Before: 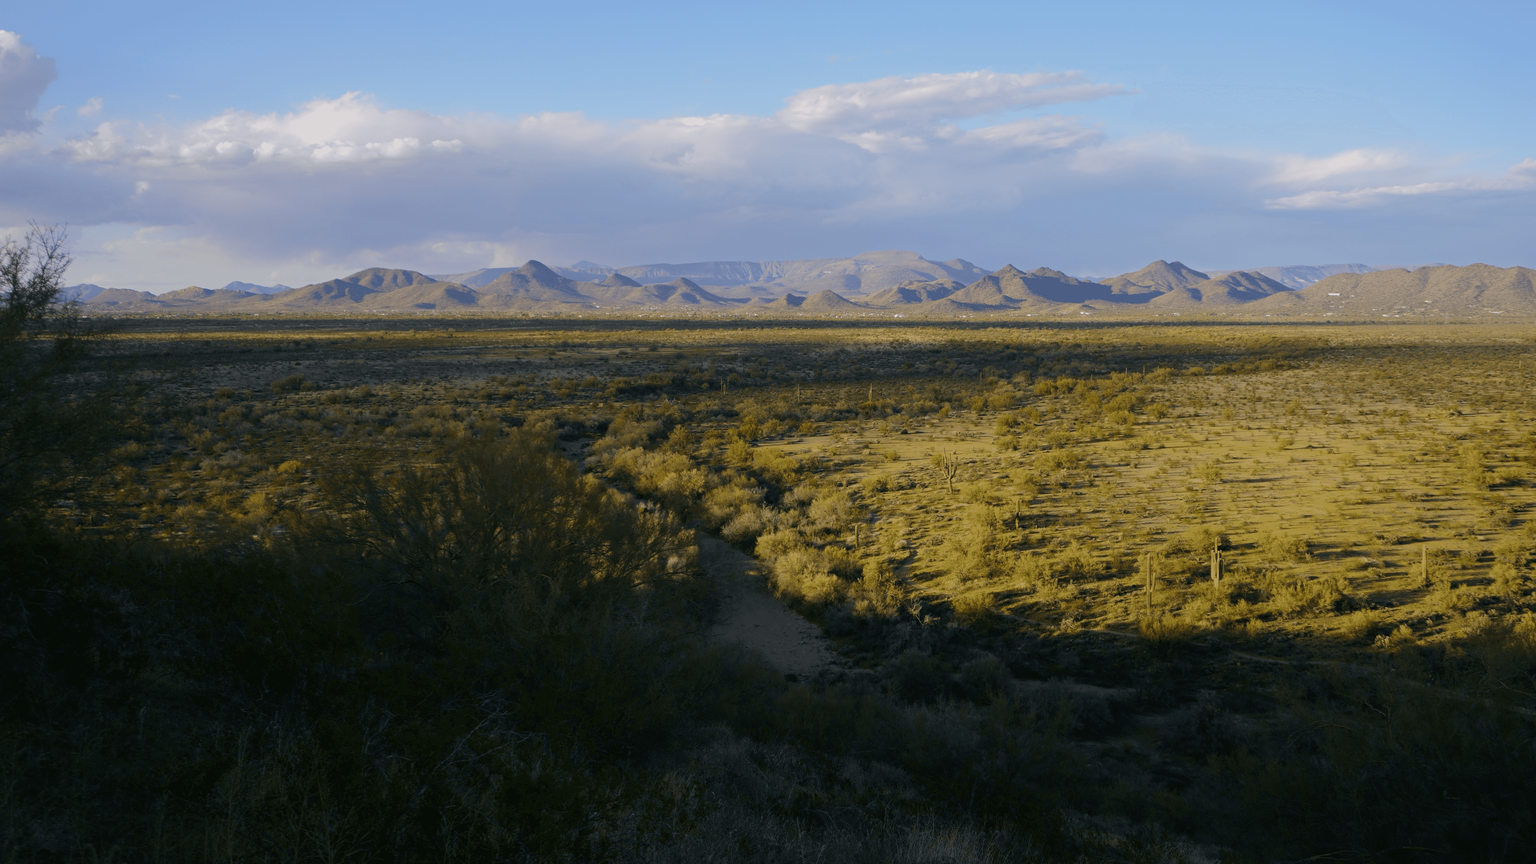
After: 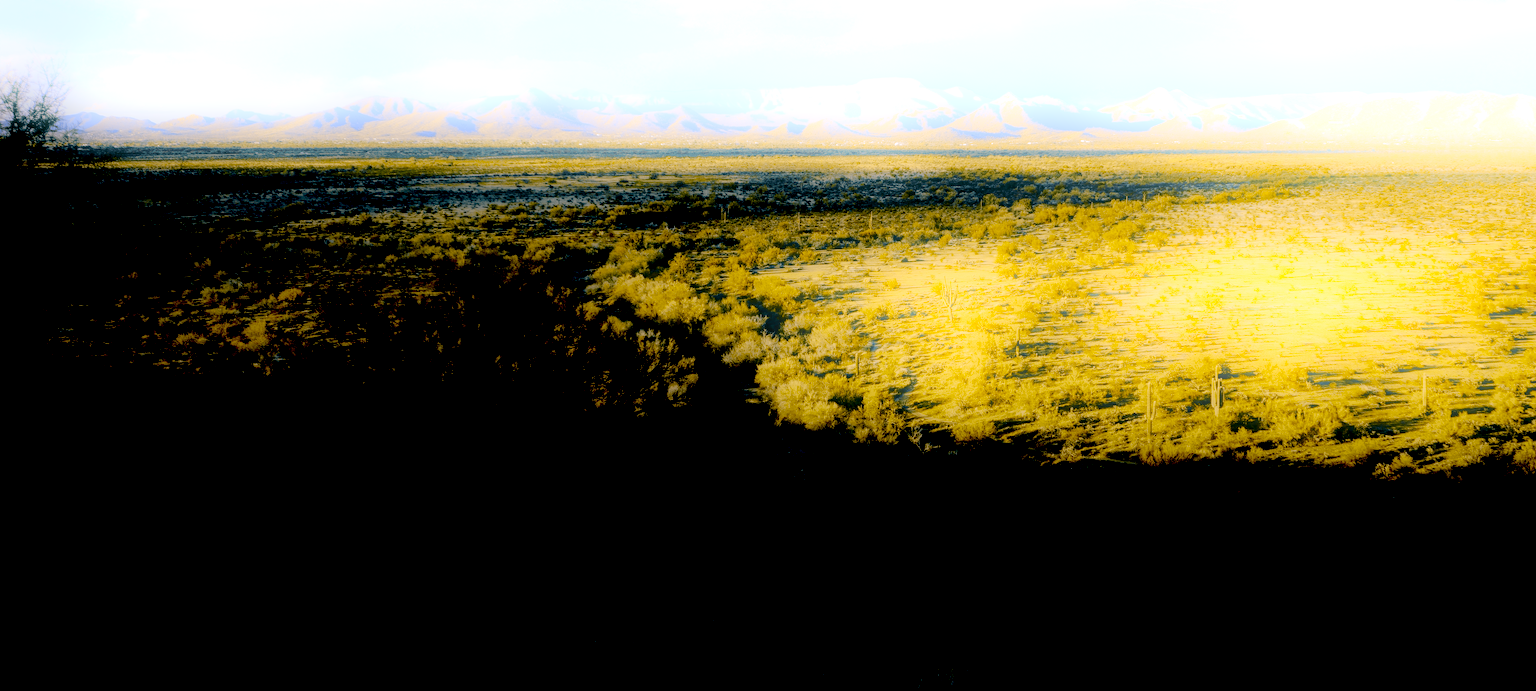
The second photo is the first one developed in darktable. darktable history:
bloom: size 25%, threshold 5%, strength 90%
shadows and highlights: shadows 40, highlights -60
crop and rotate: top 19.998%
local contrast: detail 130%
exposure: black level correction 0.04, exposure 0.5 EV, compensate highlight preservation false
